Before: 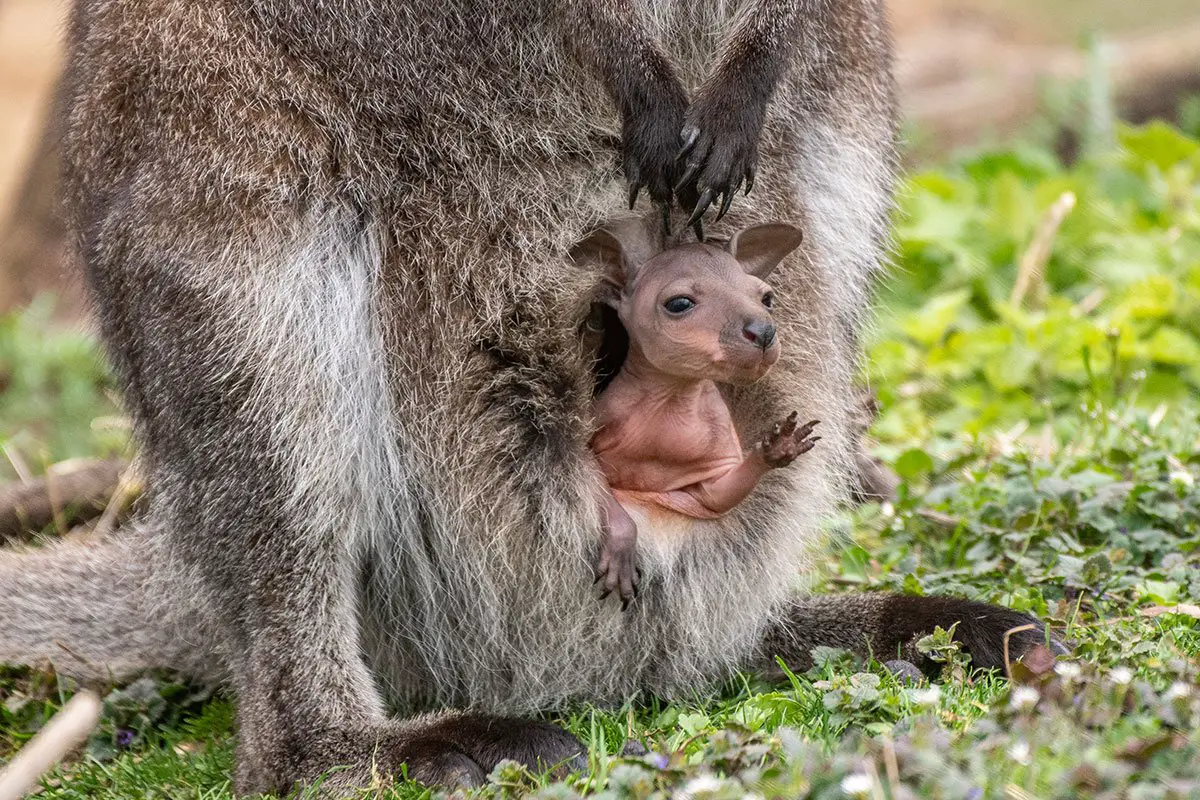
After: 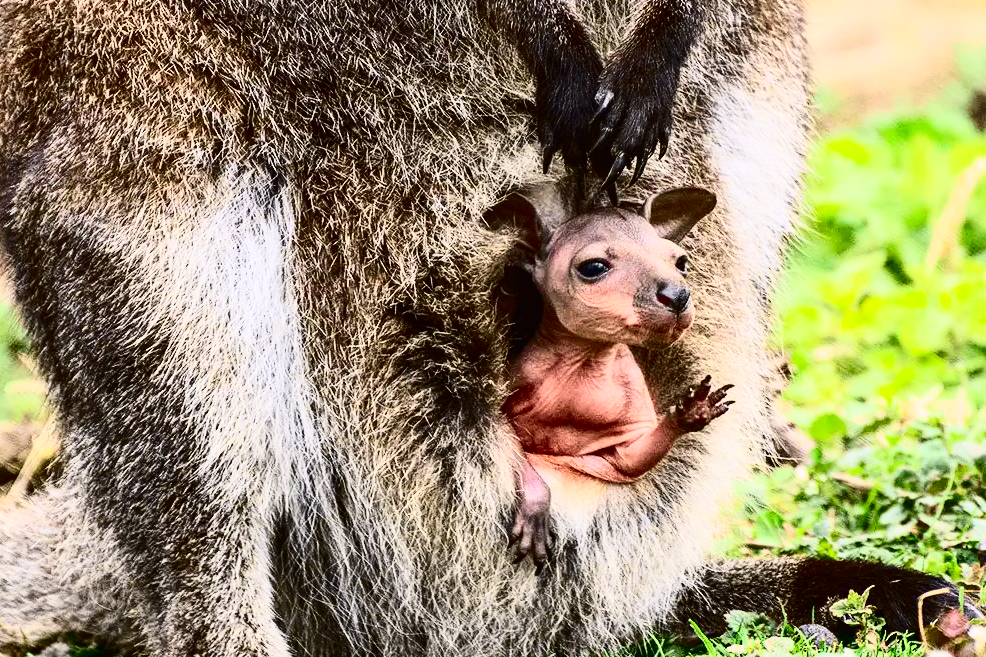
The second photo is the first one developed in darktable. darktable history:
crop and rotate: left 7.196%, top 4.574%, right 10.605%, bottom 13.178%
contrast brightness saturation: contrast 0.4, brightness 0.05, saturation 0.25
tone curve: curves: ch0 [(0, 0.011) (0.053, 0.026) (0.174, 0.115) (0.398, 0.444) (0.673, 0.775) (0.829, 0.906) (0.991, 0.981)]; ch1 [(0, 0) (0.276, 0.206) (0.409, 0.383) (0.473, 0.458) (0.492, 0.501) (0.512, 0.513) (0.54, 0.543) (0.585, 0.617) (0.659, 0.686) (0.78, 0.8) (1, 1)]; ch2 [(0, 0) (0.438, 0.449) (0.473, 0.469) (0.503, 0.5) (0.523, 0.534) (0.562, 0.594) (0.612, 0.635) (0.695, 0.713) (1, 1)], color space Lab, independent channels, preserve colors none
